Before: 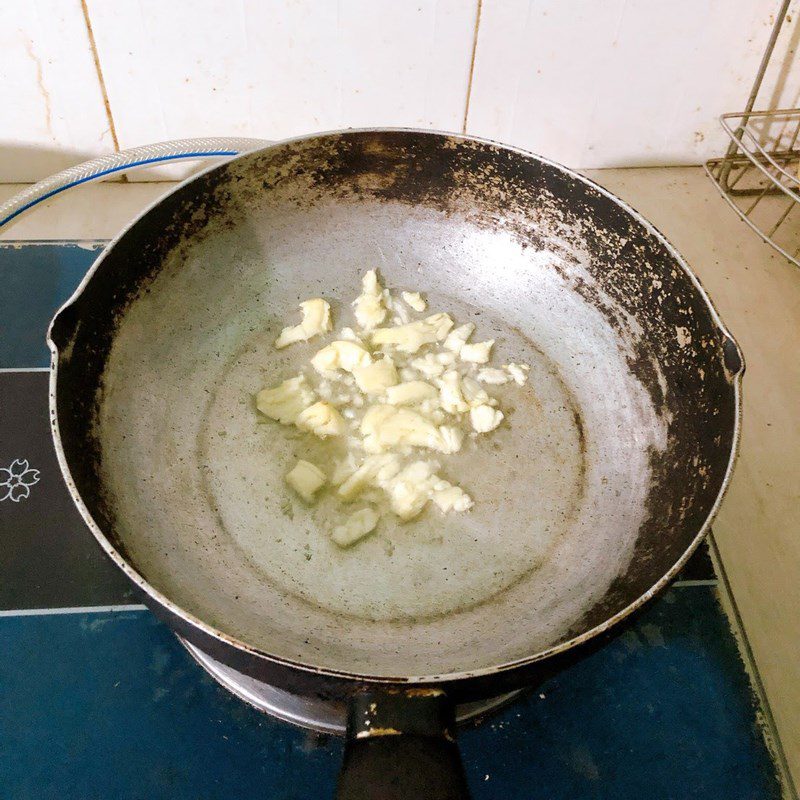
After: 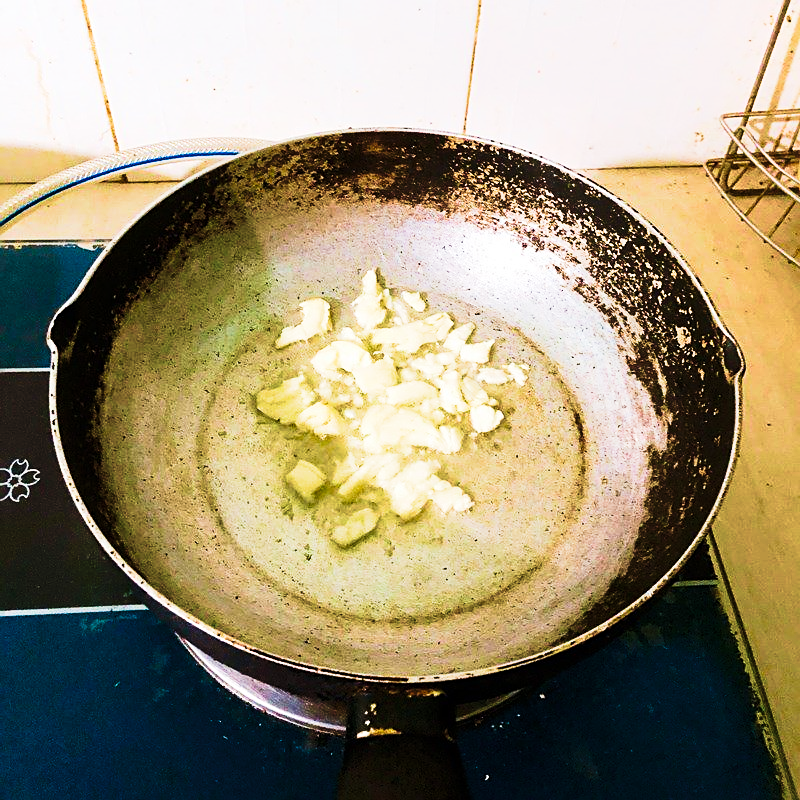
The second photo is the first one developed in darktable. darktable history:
tone curve: curves: ch0 [(0, 0) (0.236, 0.124) (0.373, 0.304) (0.542, 0.593) (0.737, 0.873) (1, 1)]; ch1 [(0, 0) (0.399, 0.328) (0.488, 0.484) (0.598, 0.624) (1, 1)]; ch2 [(0, 0) (0.448, 0.405) (0.523, 0.511) (0.592, 0.59) (1, 1)], preserve colors none
velvia: strength 74.6%
sharpen: on, module defaults
